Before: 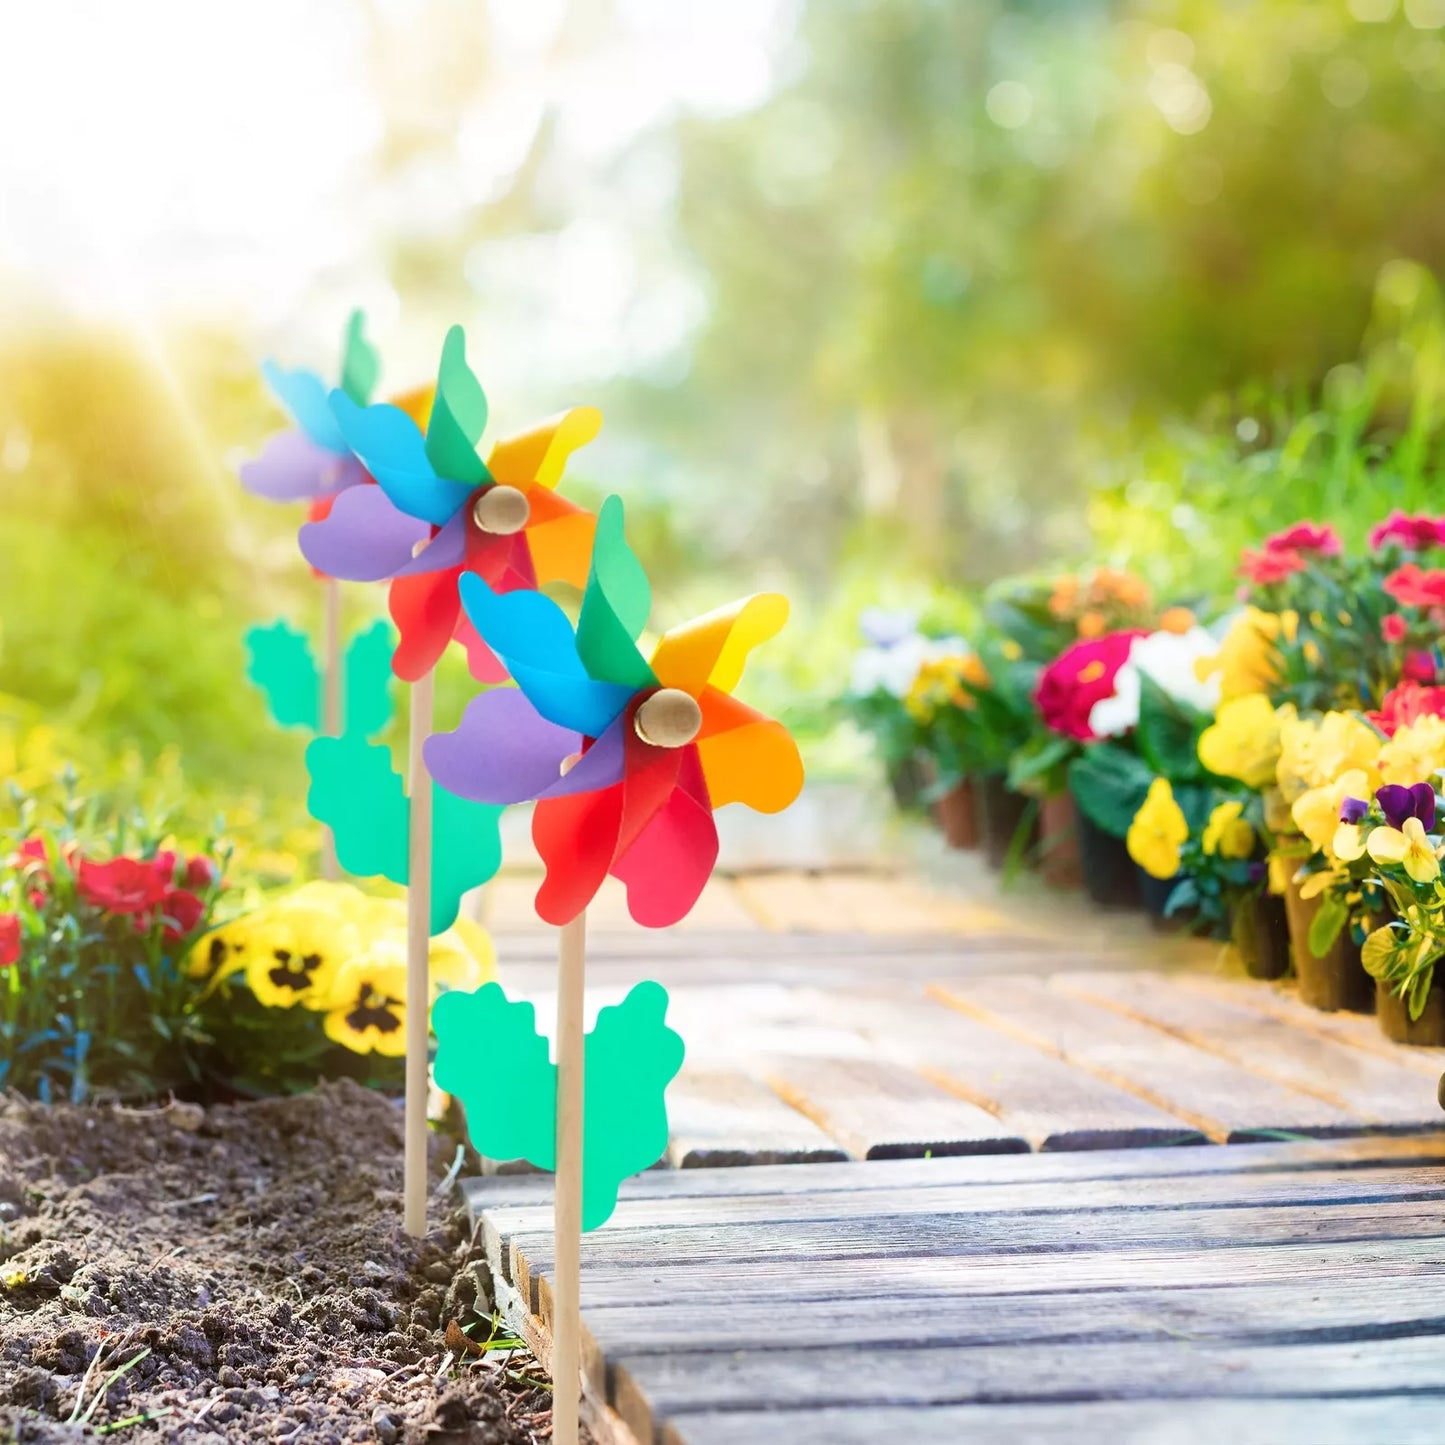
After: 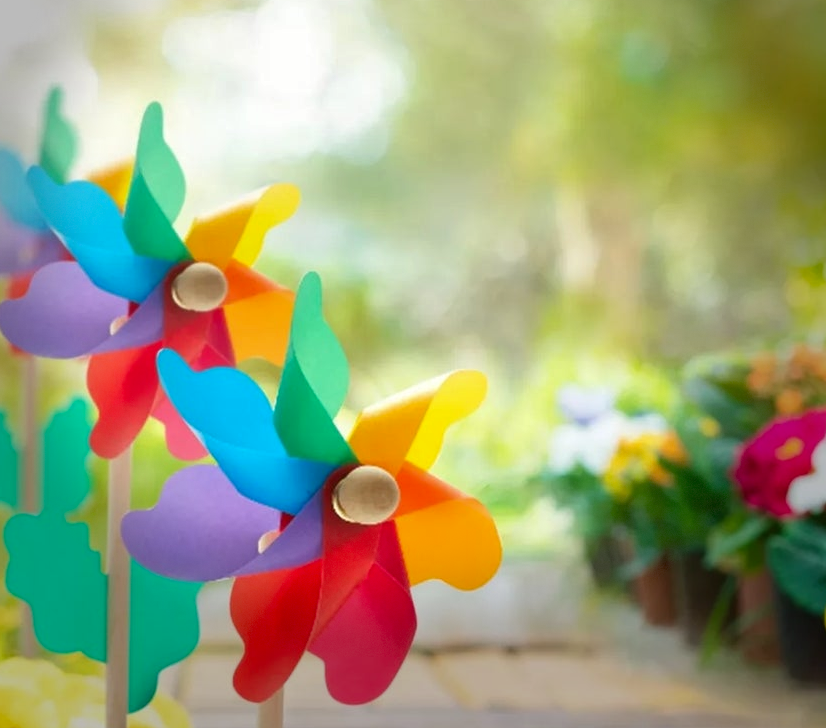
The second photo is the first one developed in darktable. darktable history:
vignetting: fall-off start 68.33%, fall-off radius 30%, saturation 0.042, center (-0.066, -0.311), width/height ratio 0.992, shape 0.85, dithering 8-bit output
crop: left 20.932%, top 15.471%, right 21.848%, bottom 34.081%
shadows and highlights: shadows 29.61, highlights -30.47, low approximation 0.01, soften with gaussian
